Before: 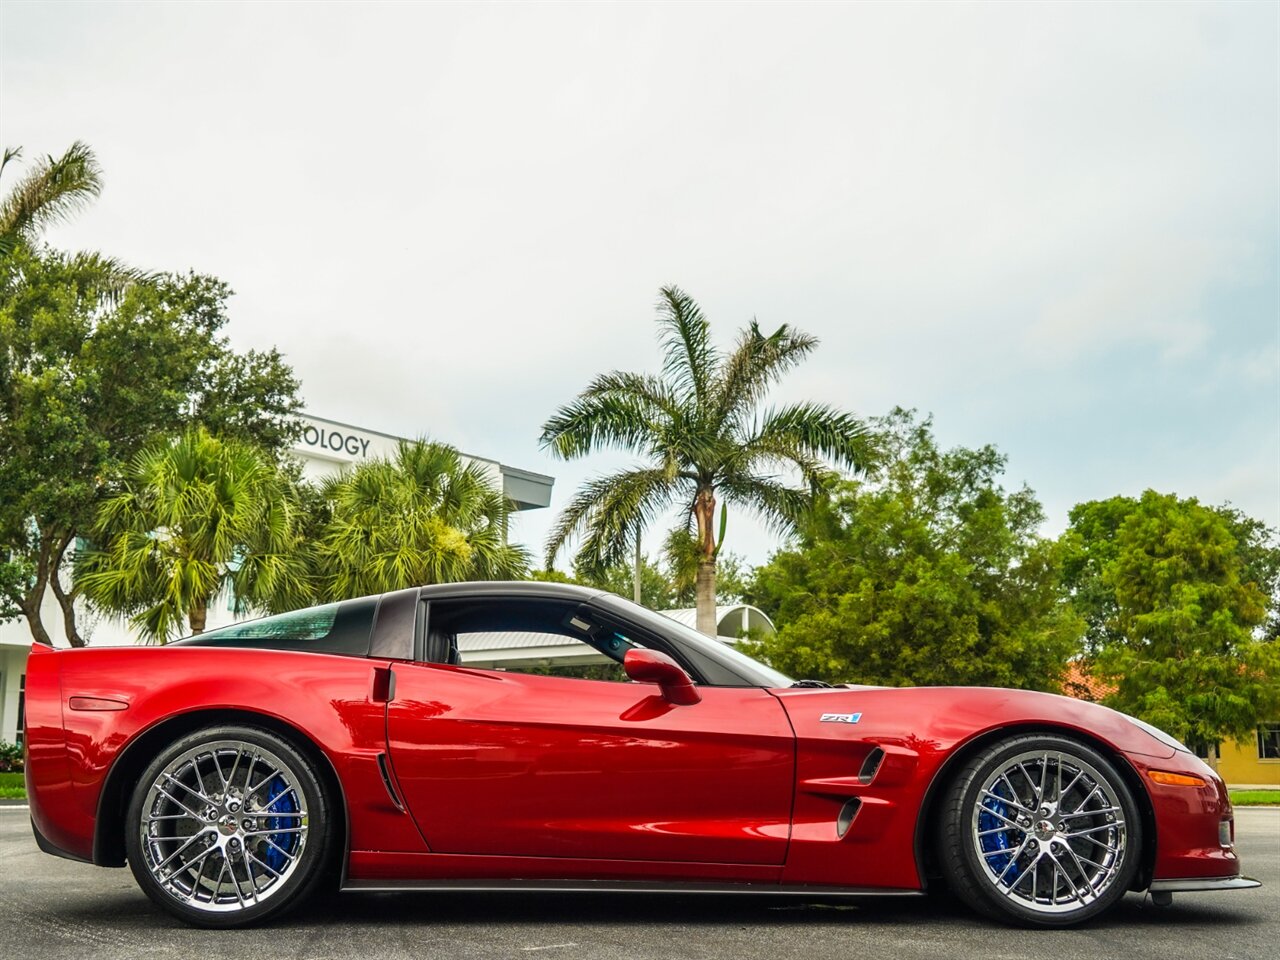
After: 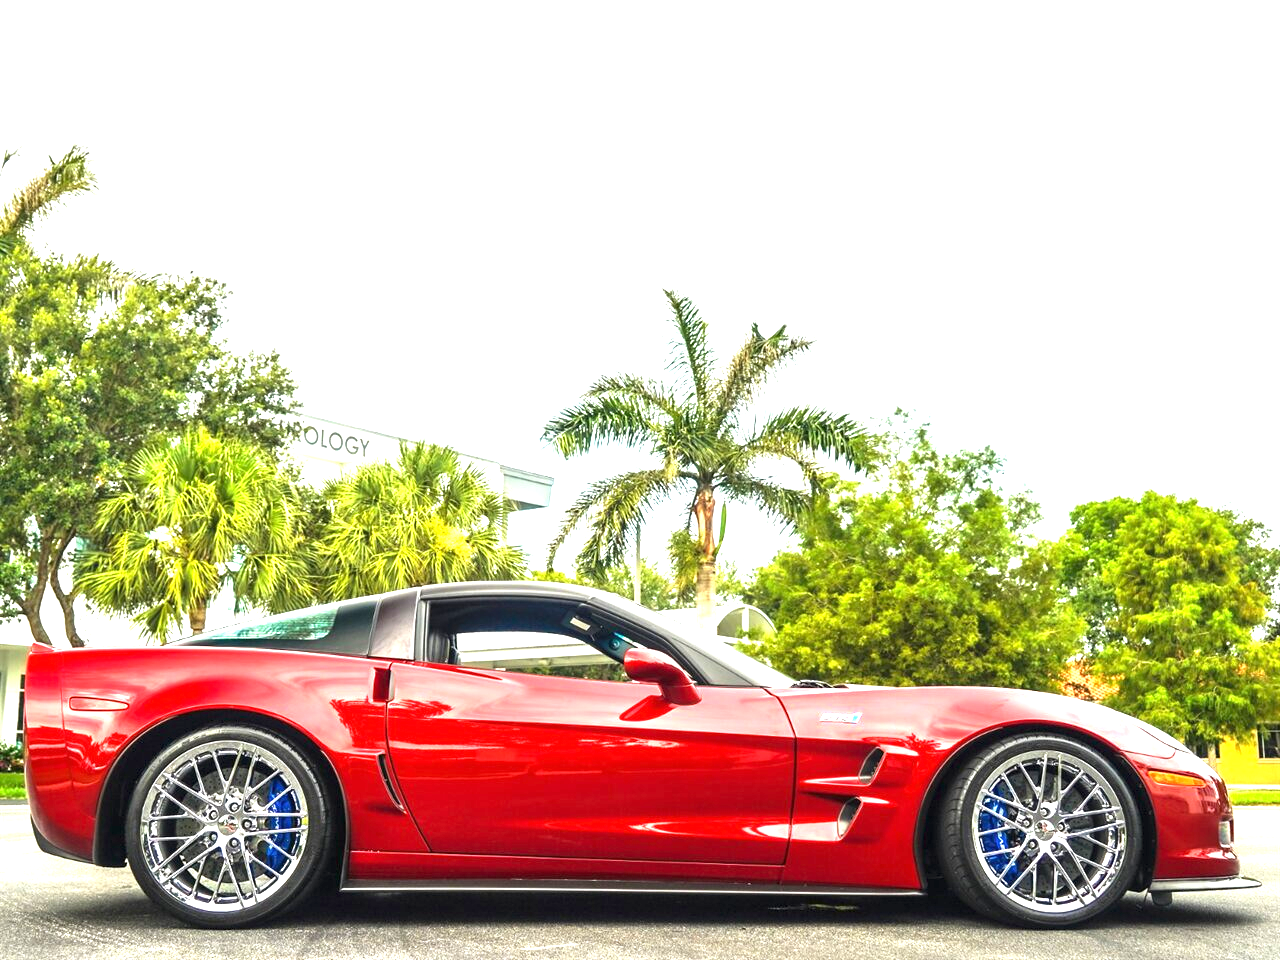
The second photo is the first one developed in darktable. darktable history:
exposure: black level correction 0, exposure 1.756 EV, compensate exposure bias true, compensate highlight preservation false
